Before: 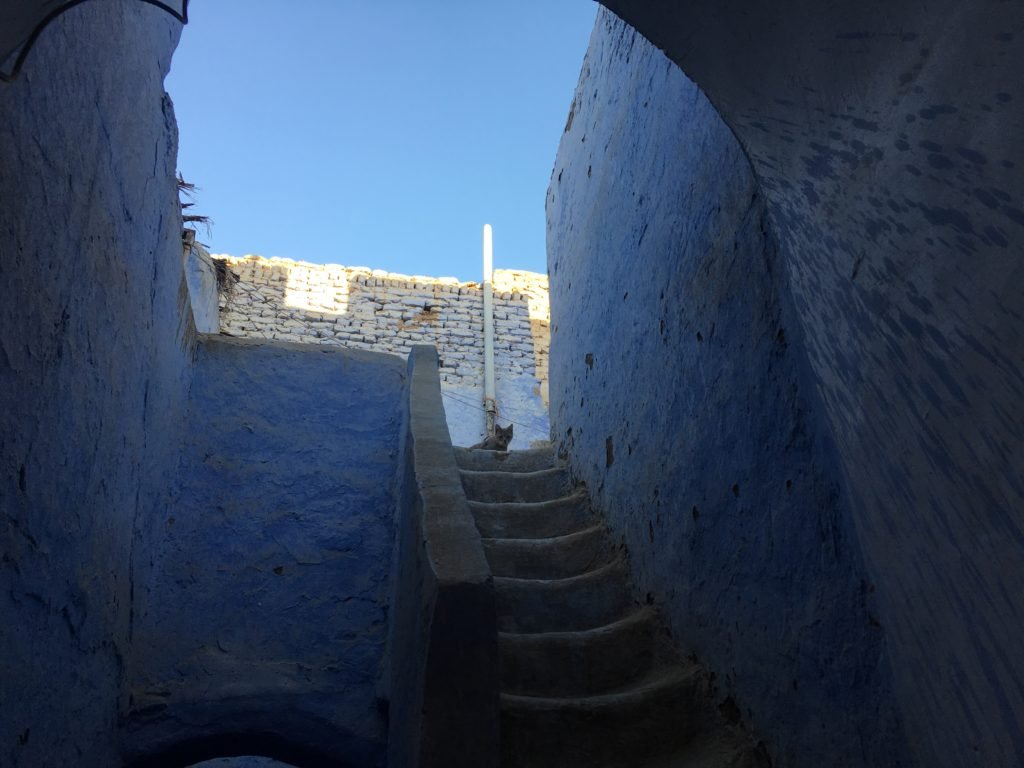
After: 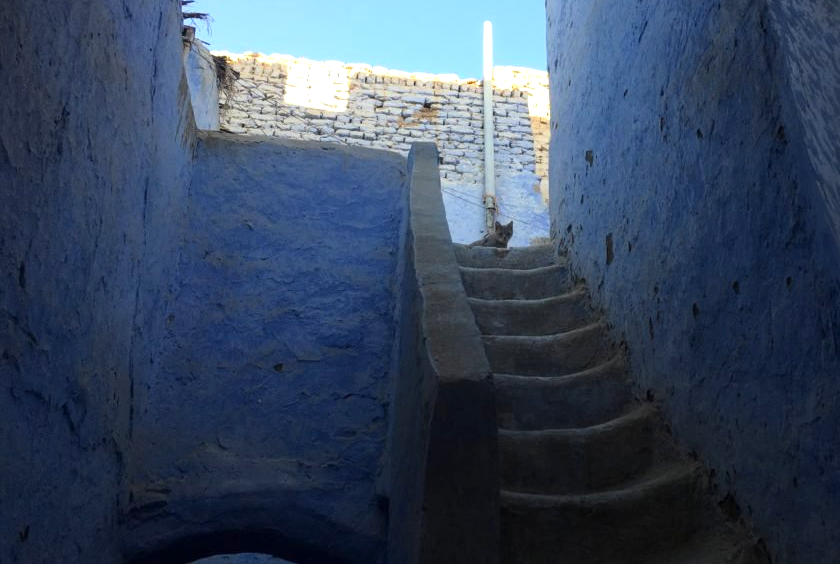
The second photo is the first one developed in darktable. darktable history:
crop: top 26.531%, right 17.959%
exposure: exposure 0.559 EV, compensate highlight preservation false
